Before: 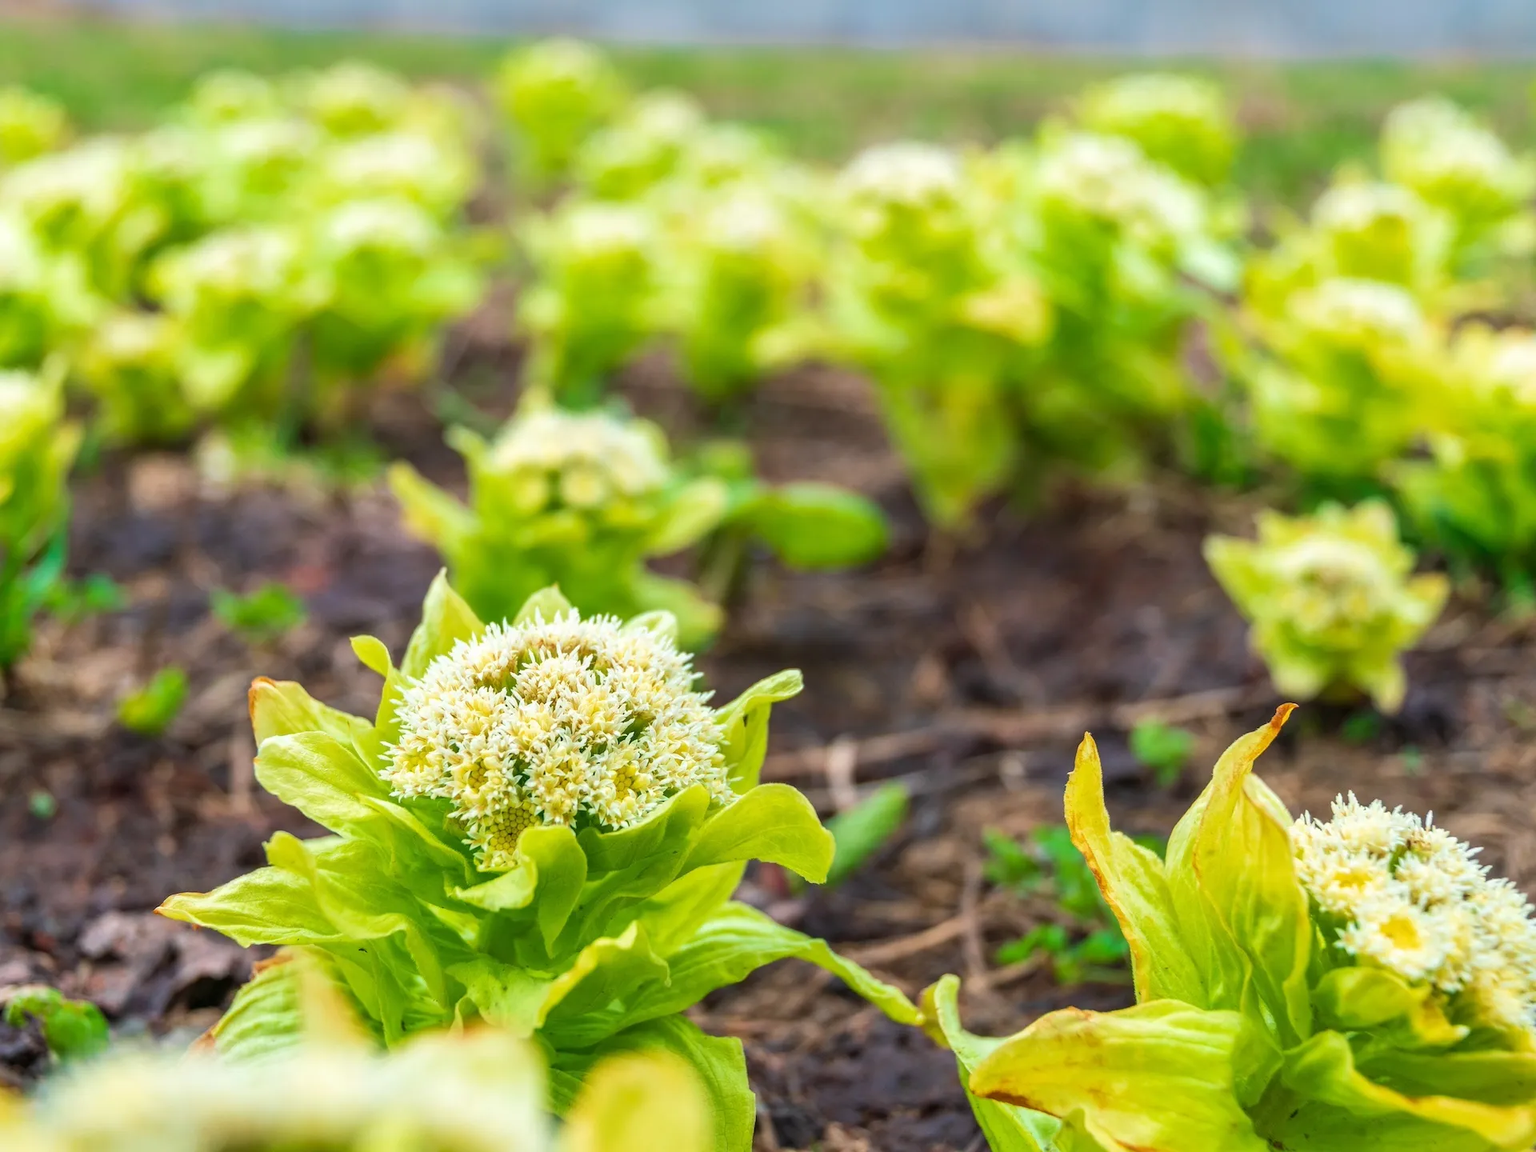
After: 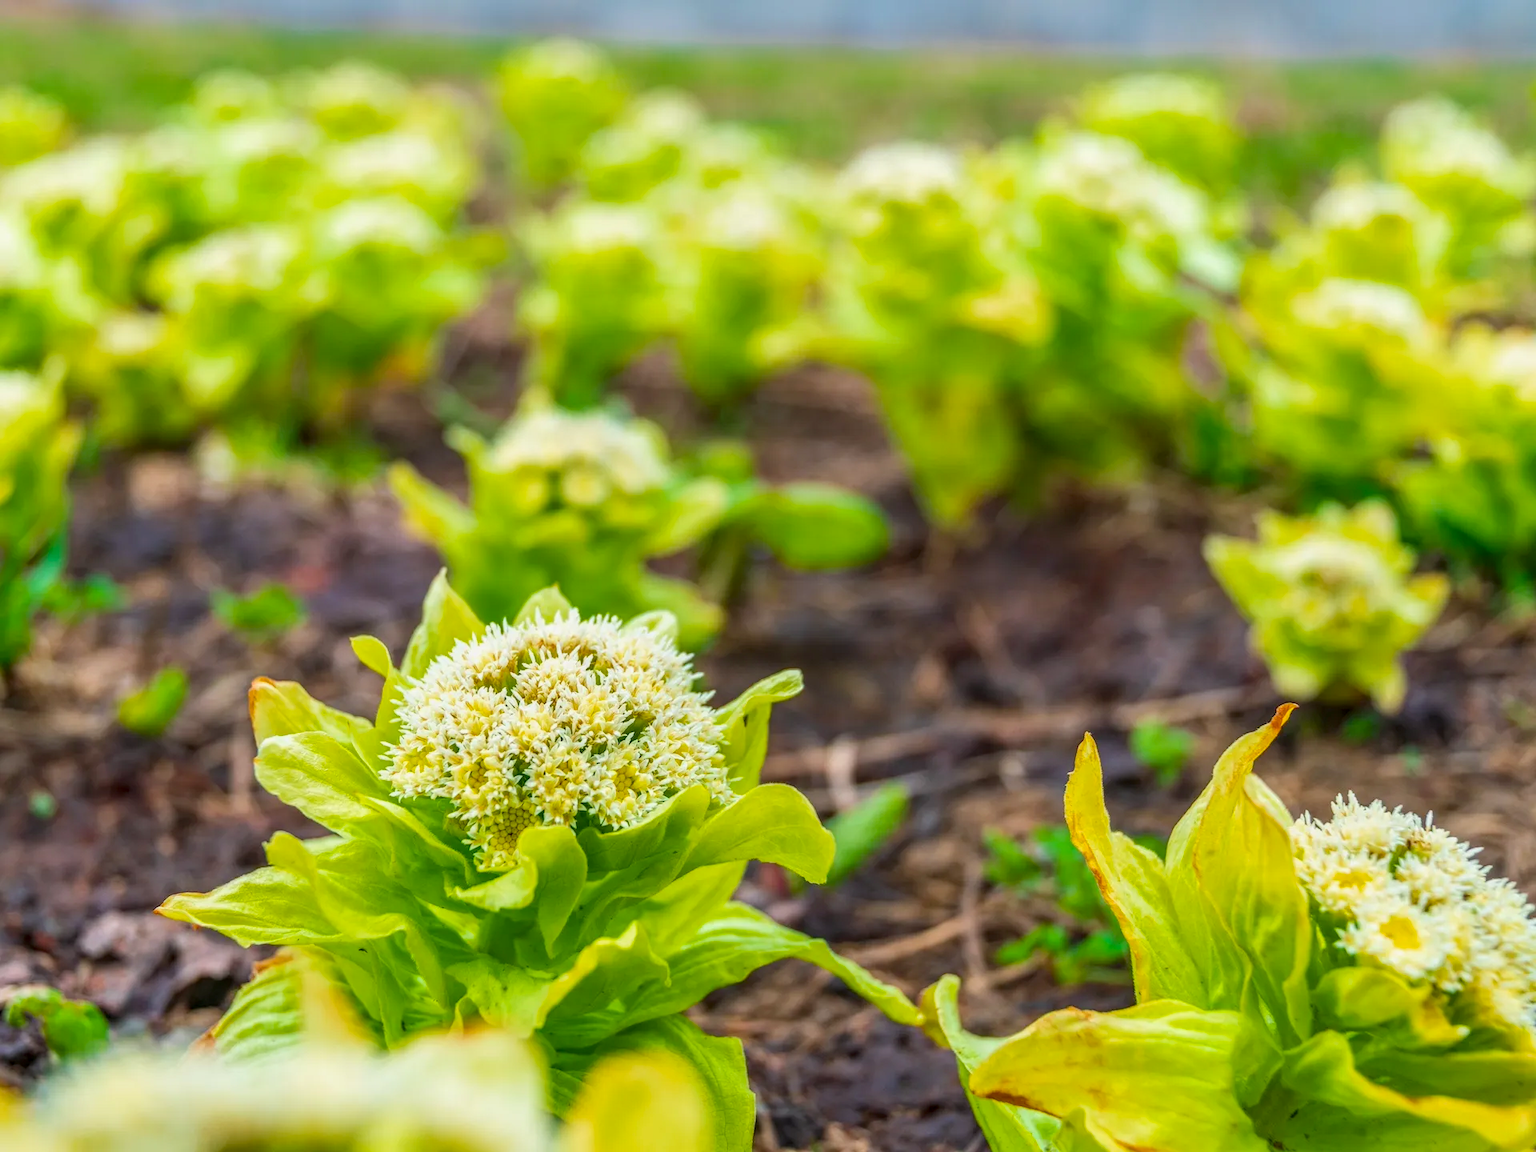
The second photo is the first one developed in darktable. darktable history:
local contrast: on, module defaults
color balance rgb: perceptual saturation grading › global saturation 16.181%, contrast -9.718%
